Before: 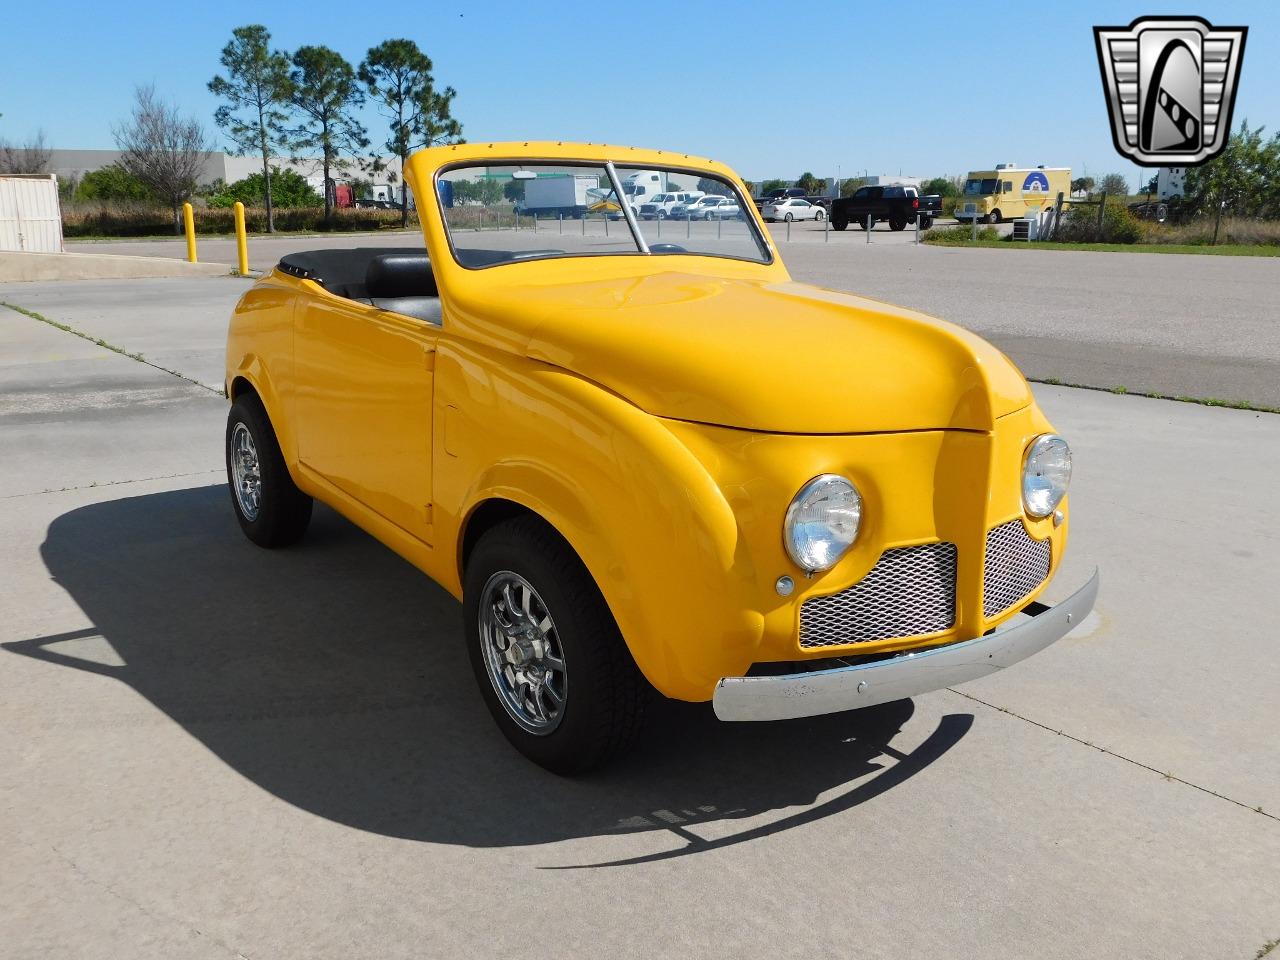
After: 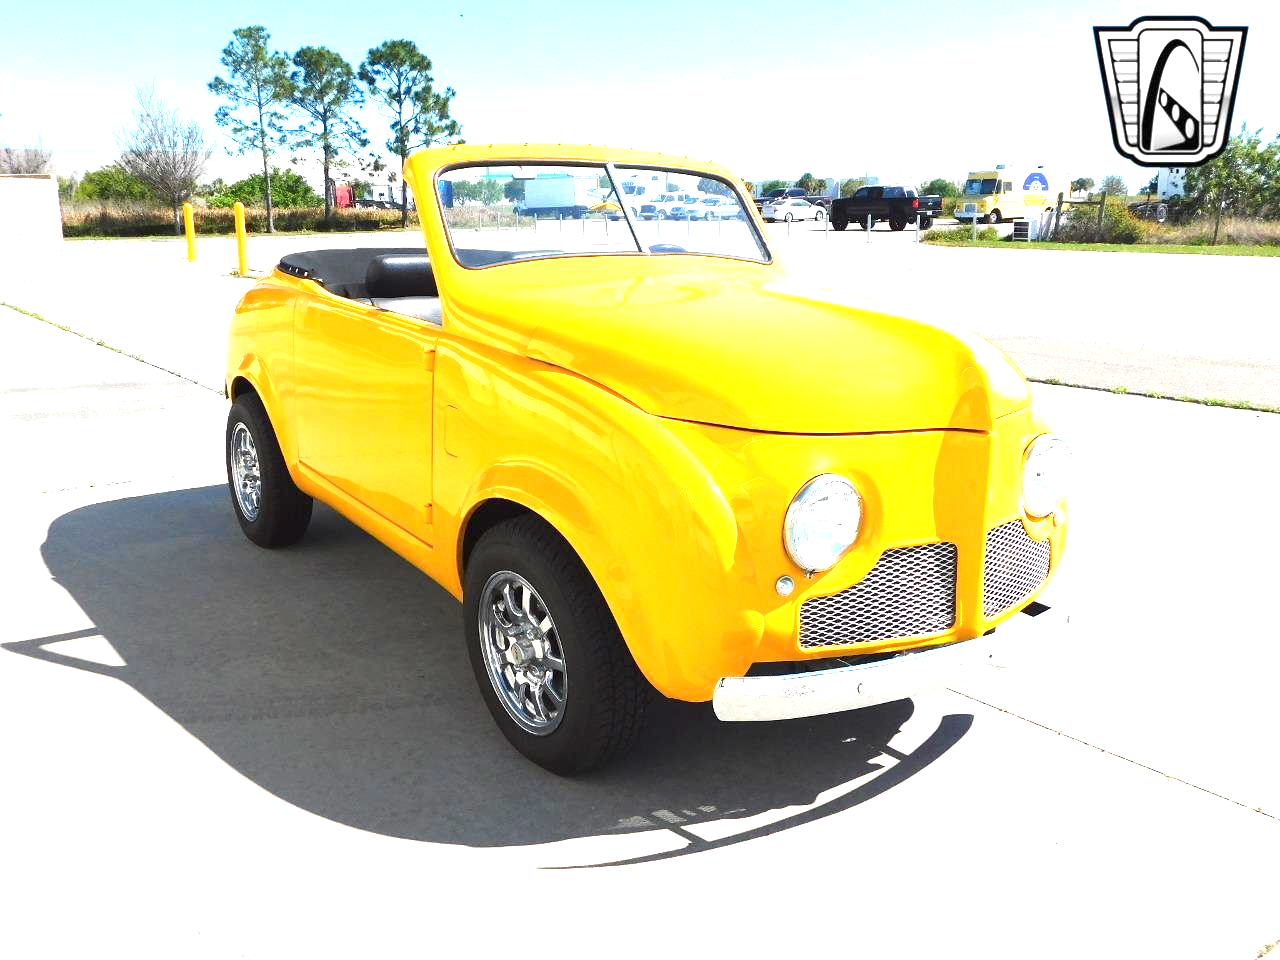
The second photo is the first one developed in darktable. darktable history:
exposure: black level correction 0, exposure 1.937 EV, compensate exposure bias true, compensate highlight preservation false
